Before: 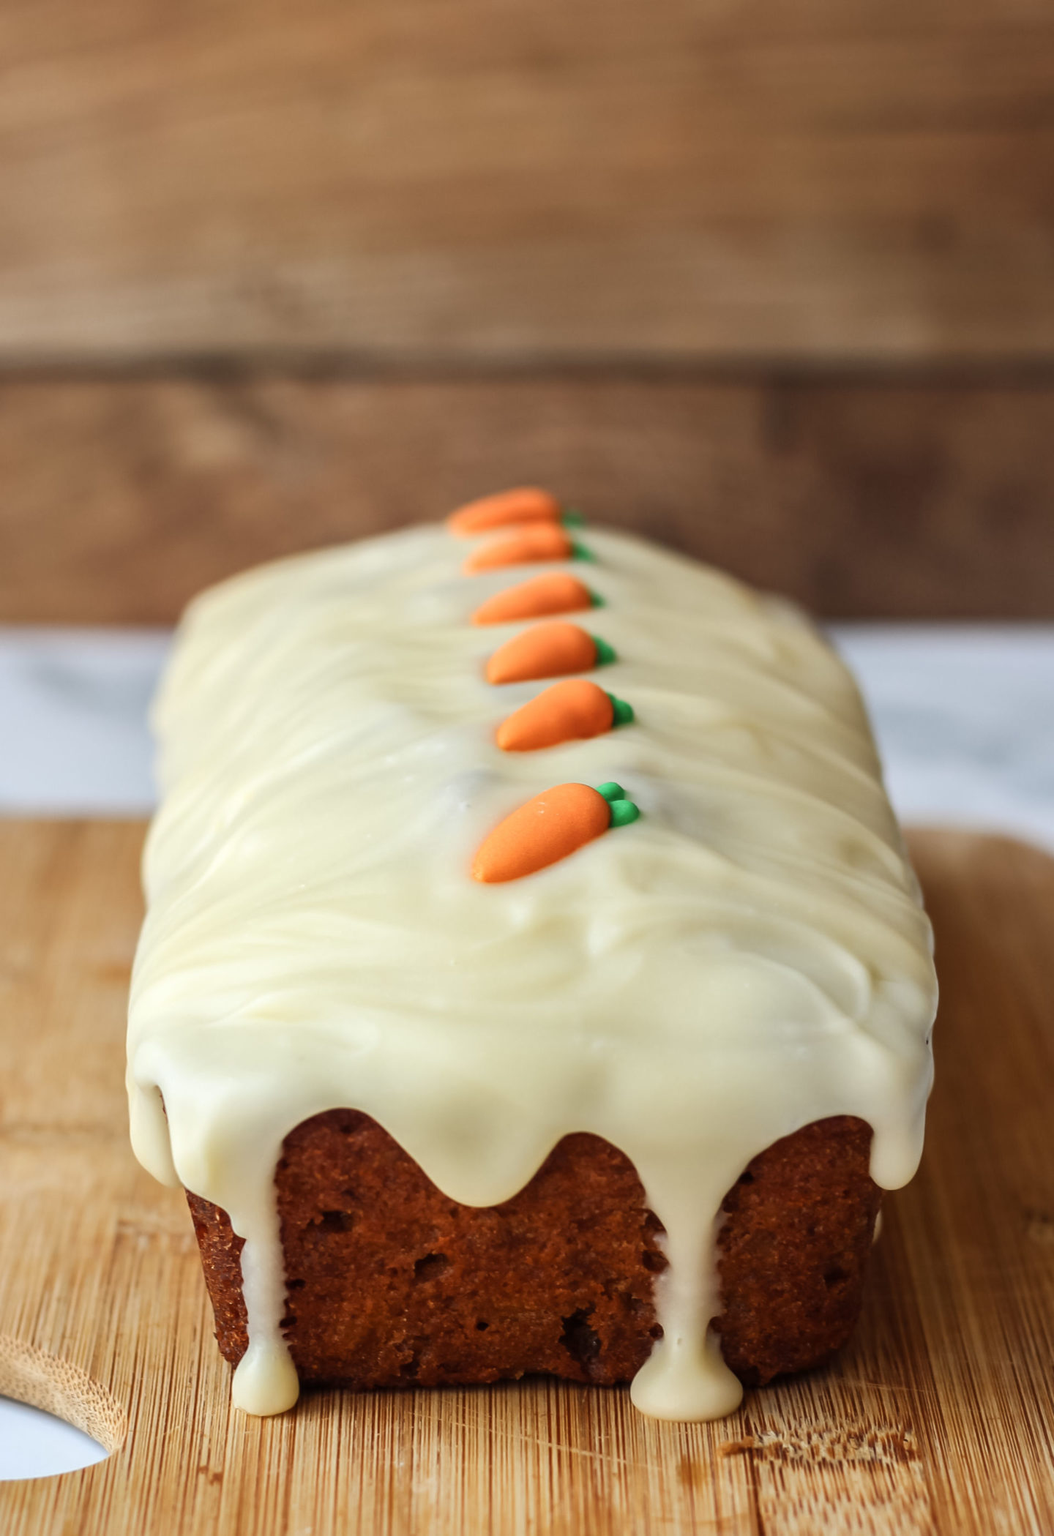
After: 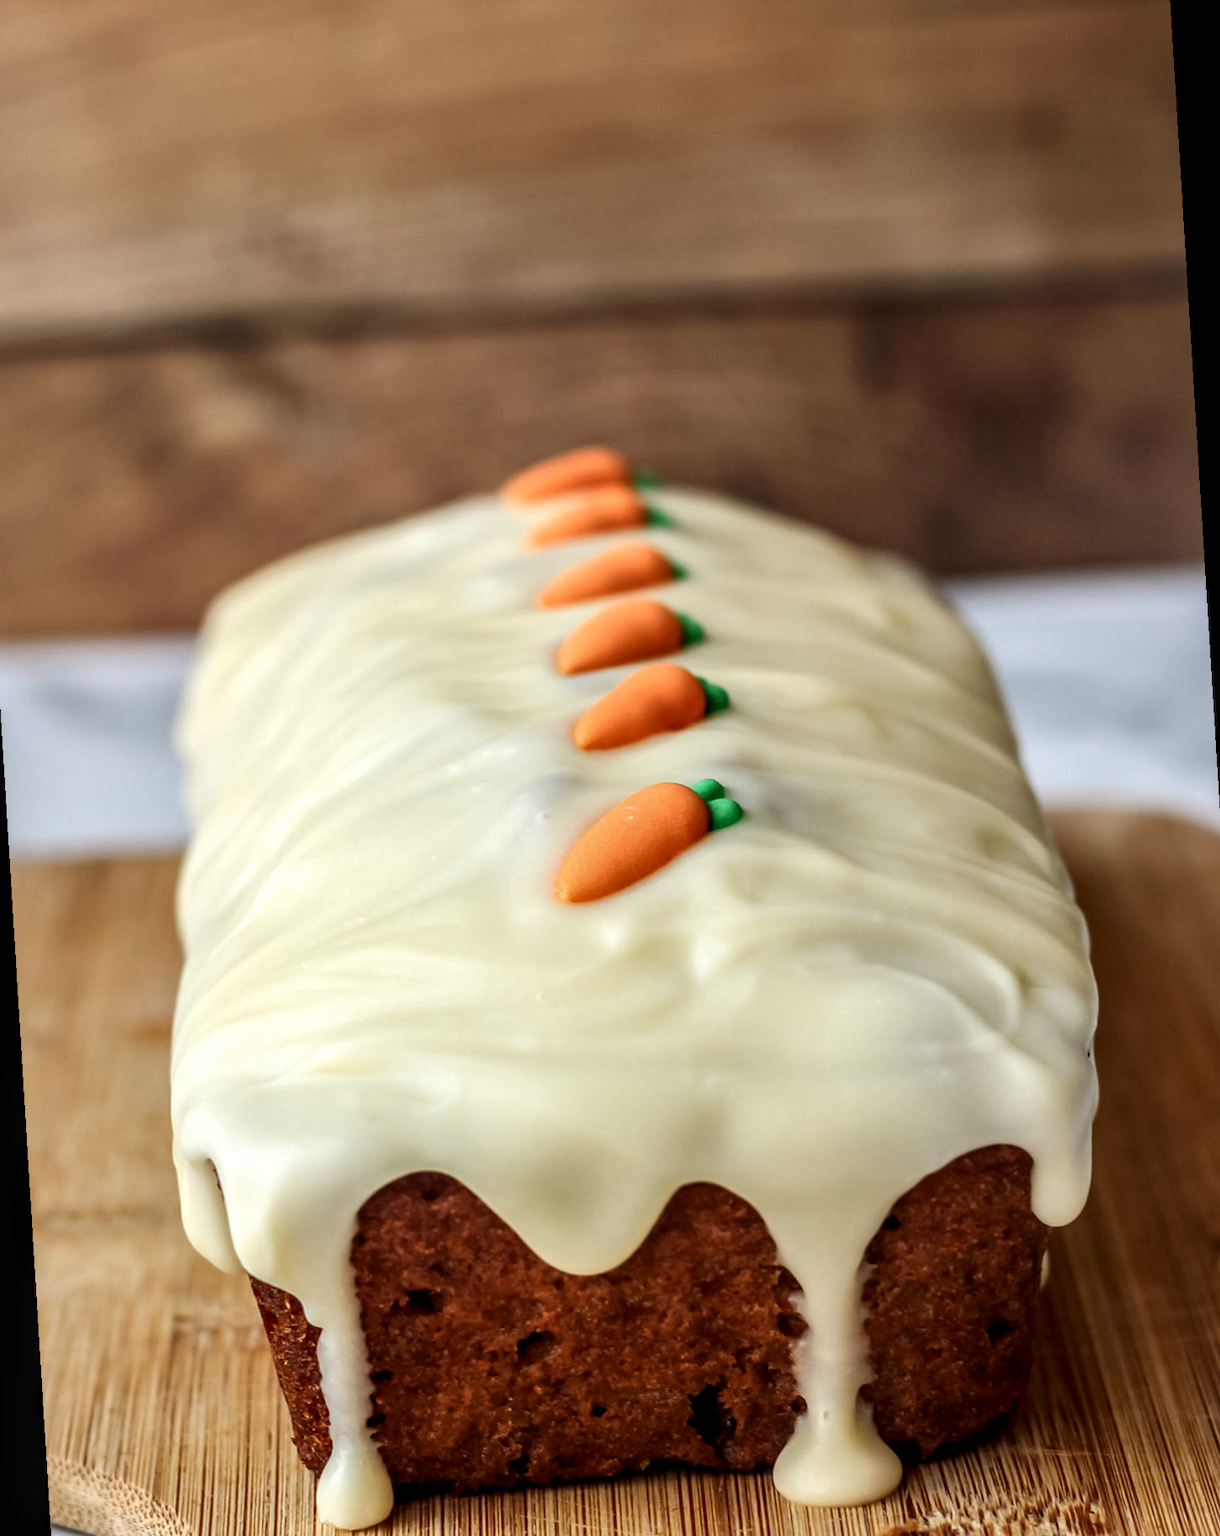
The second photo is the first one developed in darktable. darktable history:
rotate and perspective: rotation -3.52°, crop left 0.036, crop right 0.964, crop top 0.081, crop bottom 0.919
local contrast: detail 150%
